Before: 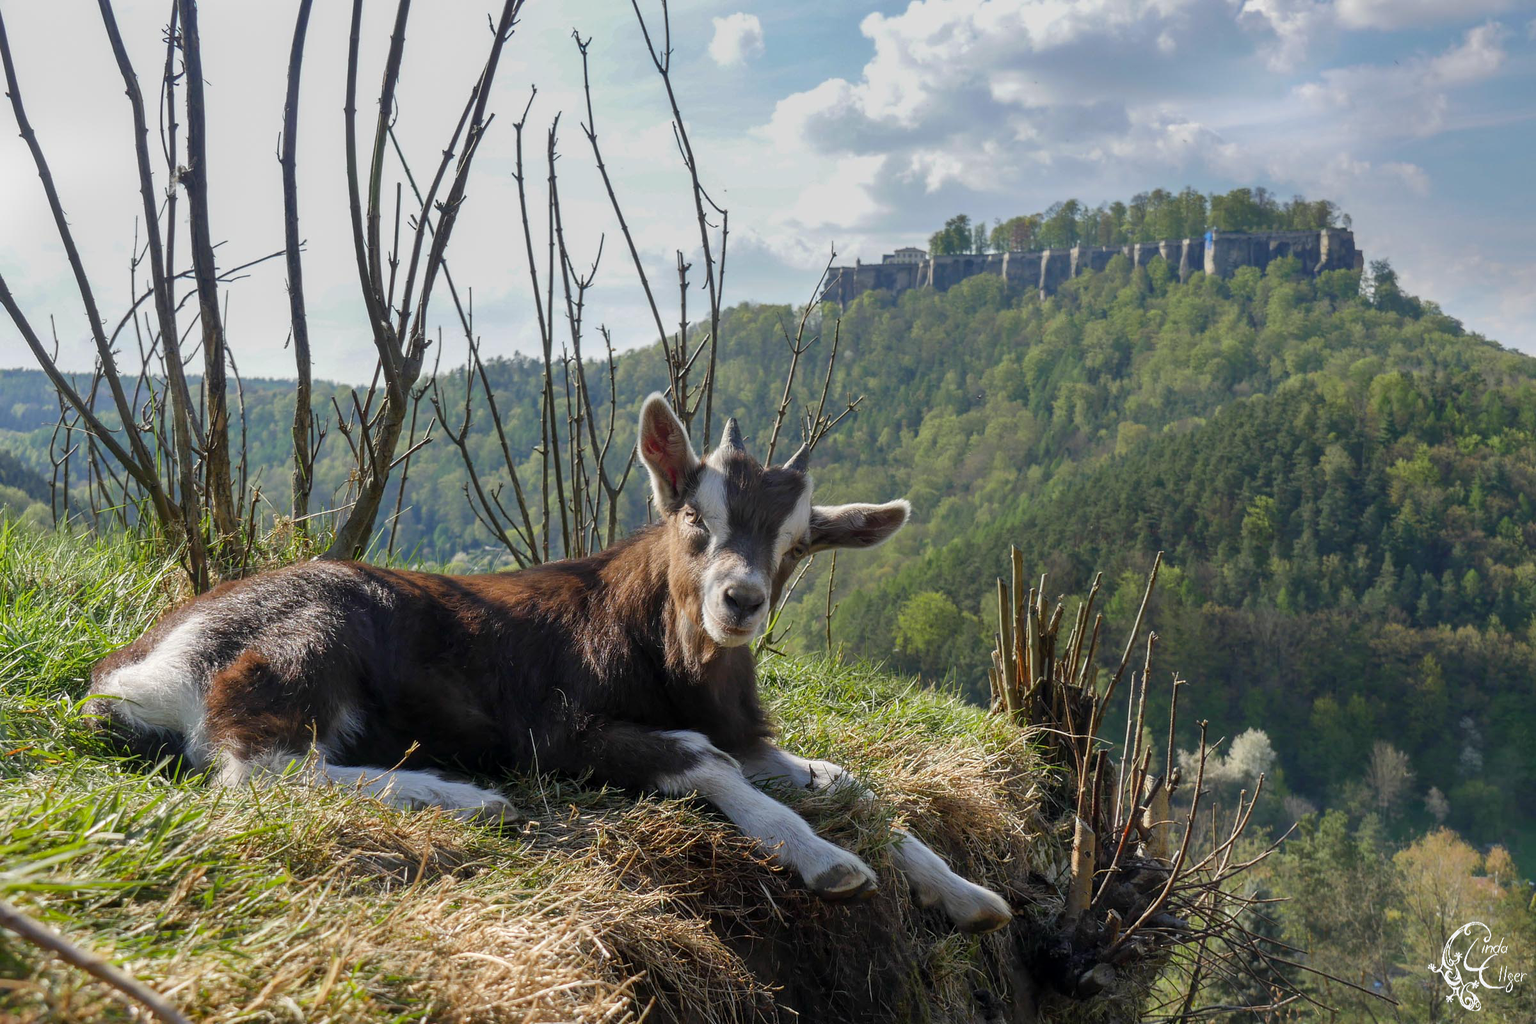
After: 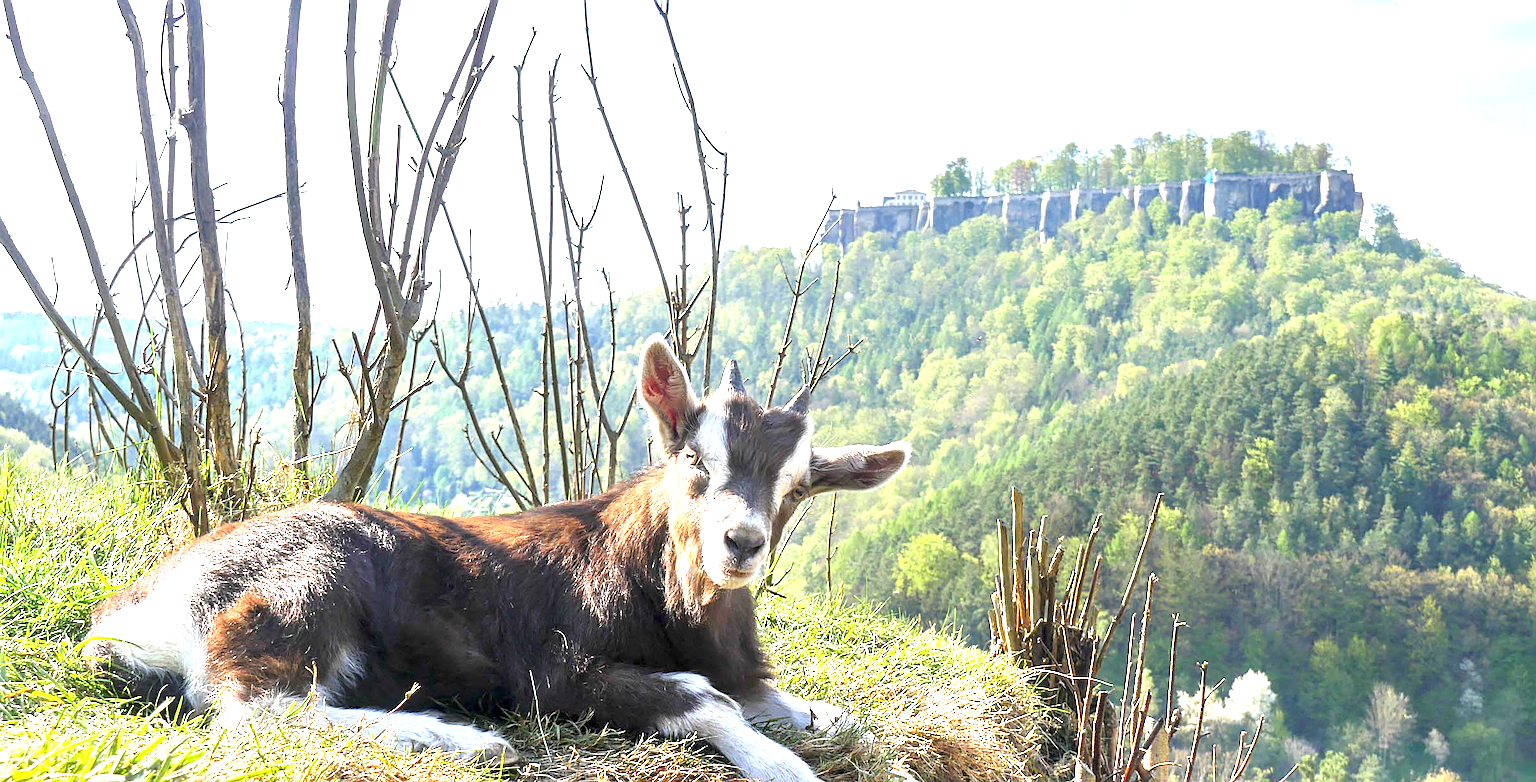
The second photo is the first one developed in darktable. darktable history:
sharpen: on, module defaults
exposure: exposure 2.173 EV, compensate highlight preservation false
crop: top 5.699%, bottom 17.906%
